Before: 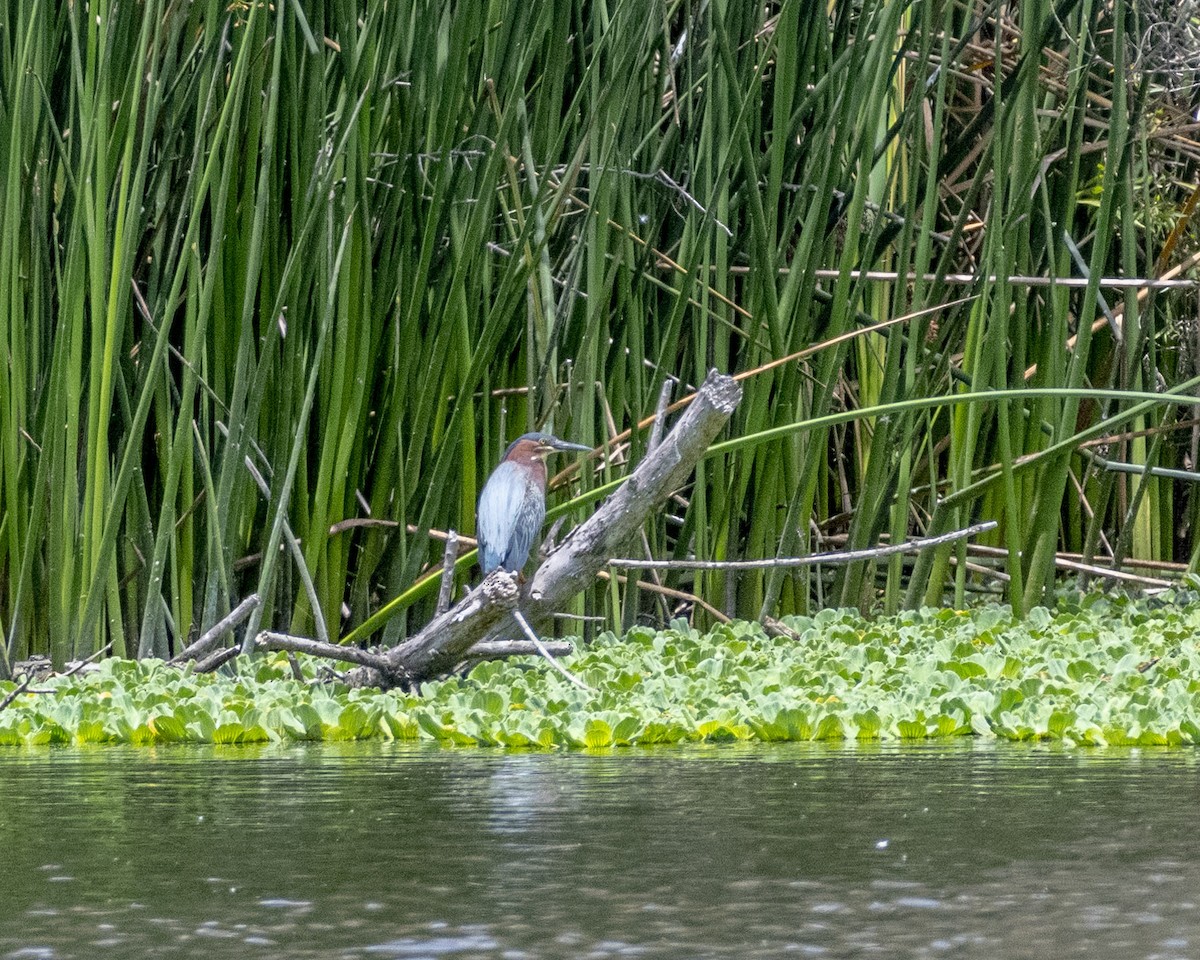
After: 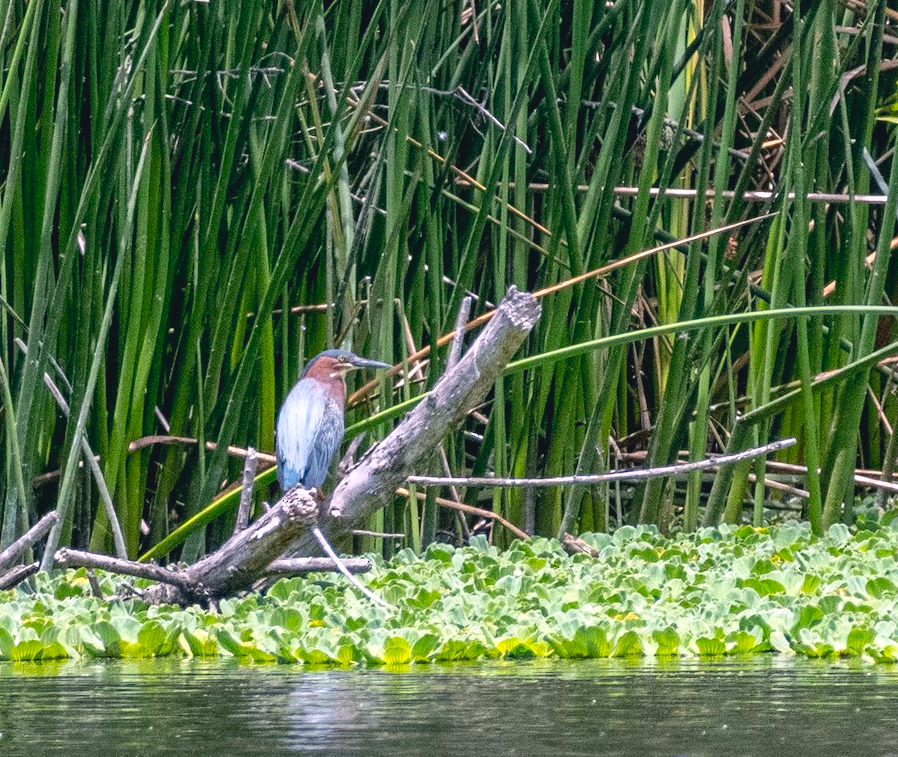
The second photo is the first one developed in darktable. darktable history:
crop: left 16.768%, top 8.653%, right 8.362%, bottom 12.485%
tone equalizer: -8 EV -0.417 EV, -7 EV -0.389 EV, -6 EV -0.333 EV, -5 EV -0.222 EV, -3 EV 0.222 EV, -2 EV 0.333 EV, -1 EV 0.389 EV, +0 EV 0.417 EV, edges refinement/feathering 500, mask exposure compensation -1.57 EV, preserve details no
contrast brightness saturation: contrast -0.11
color correction: highlights a* 0.207, highlights b* 2.7, shadows a* -0.874, shadows b* -4.78
white balance: red 1.05, blue 1.072
